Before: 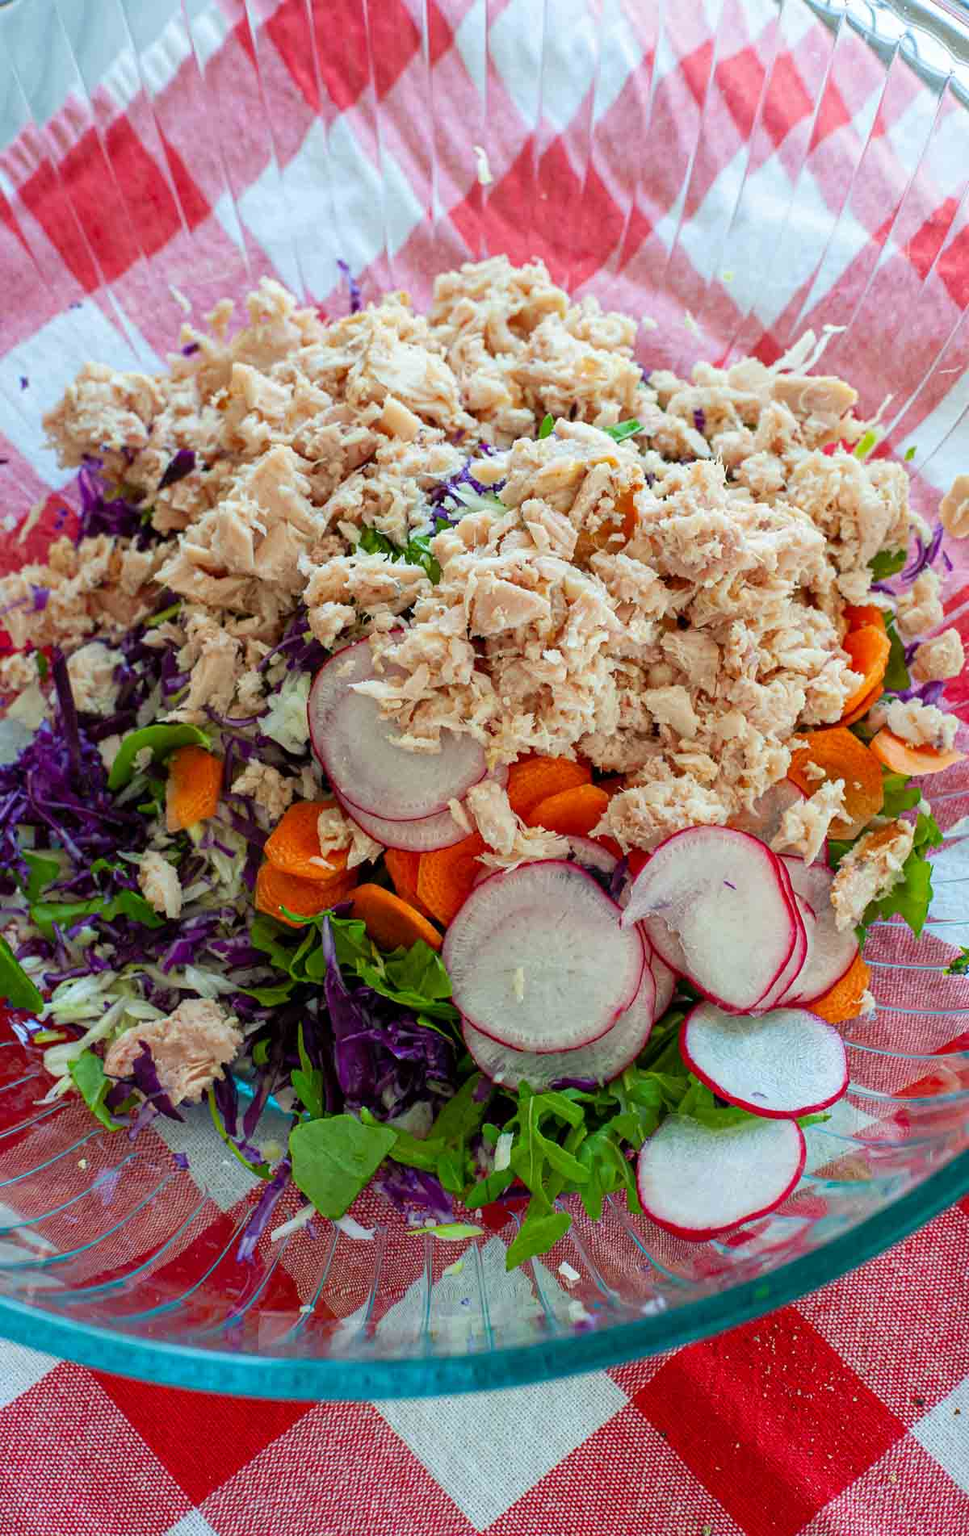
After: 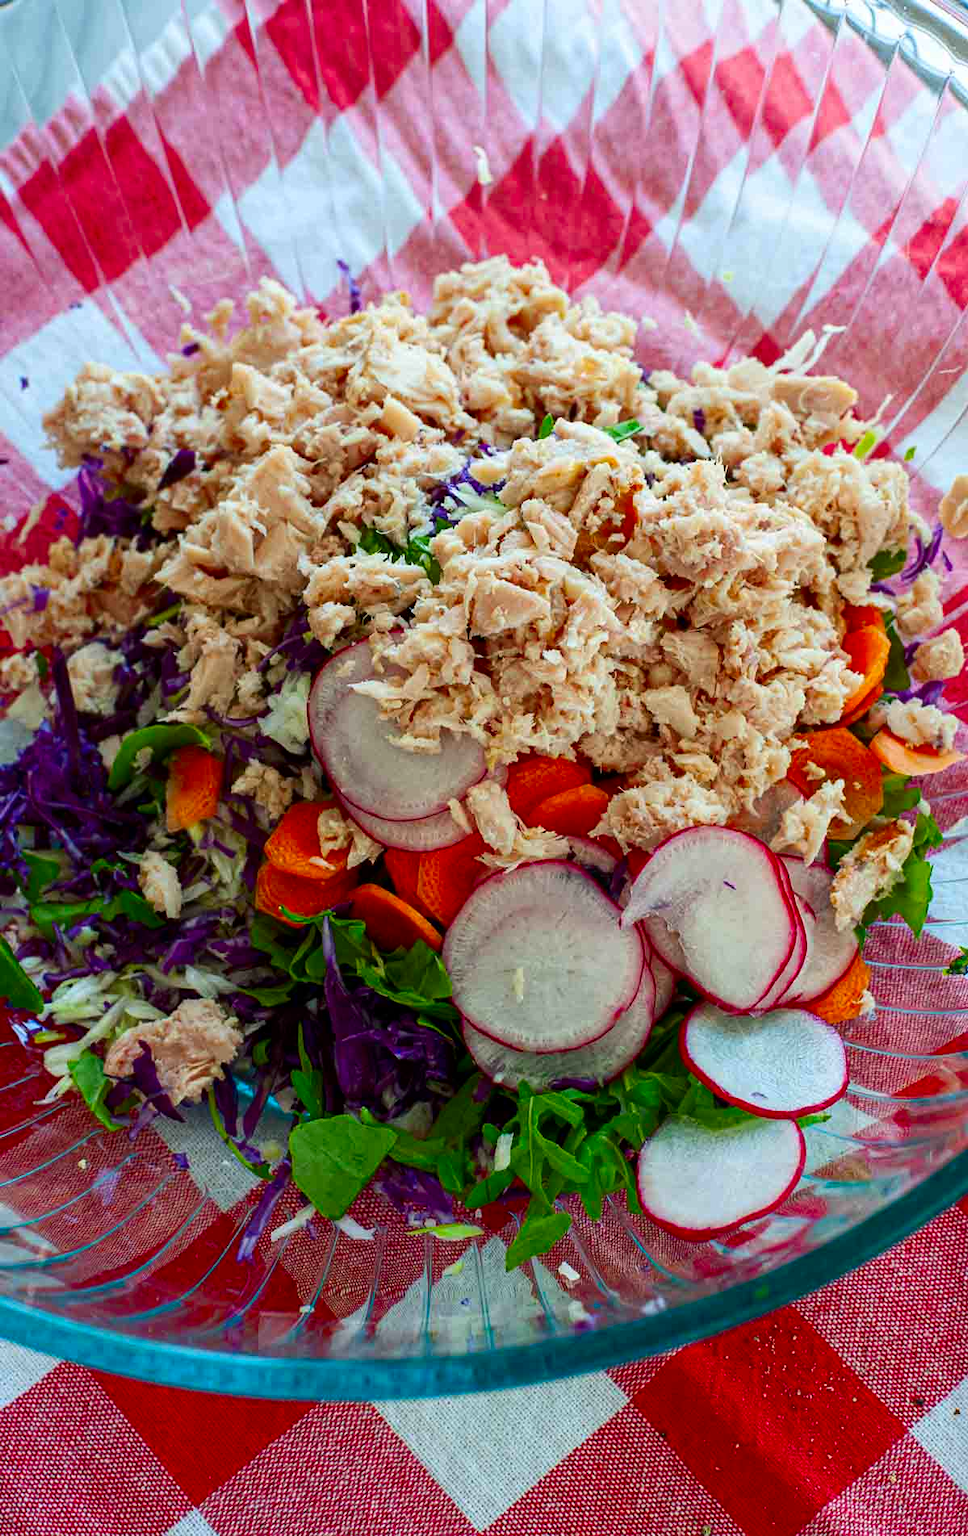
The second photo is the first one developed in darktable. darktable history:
contrast brightness saturation: contrast 0.12, brightness -0.12, saturation 0.2
